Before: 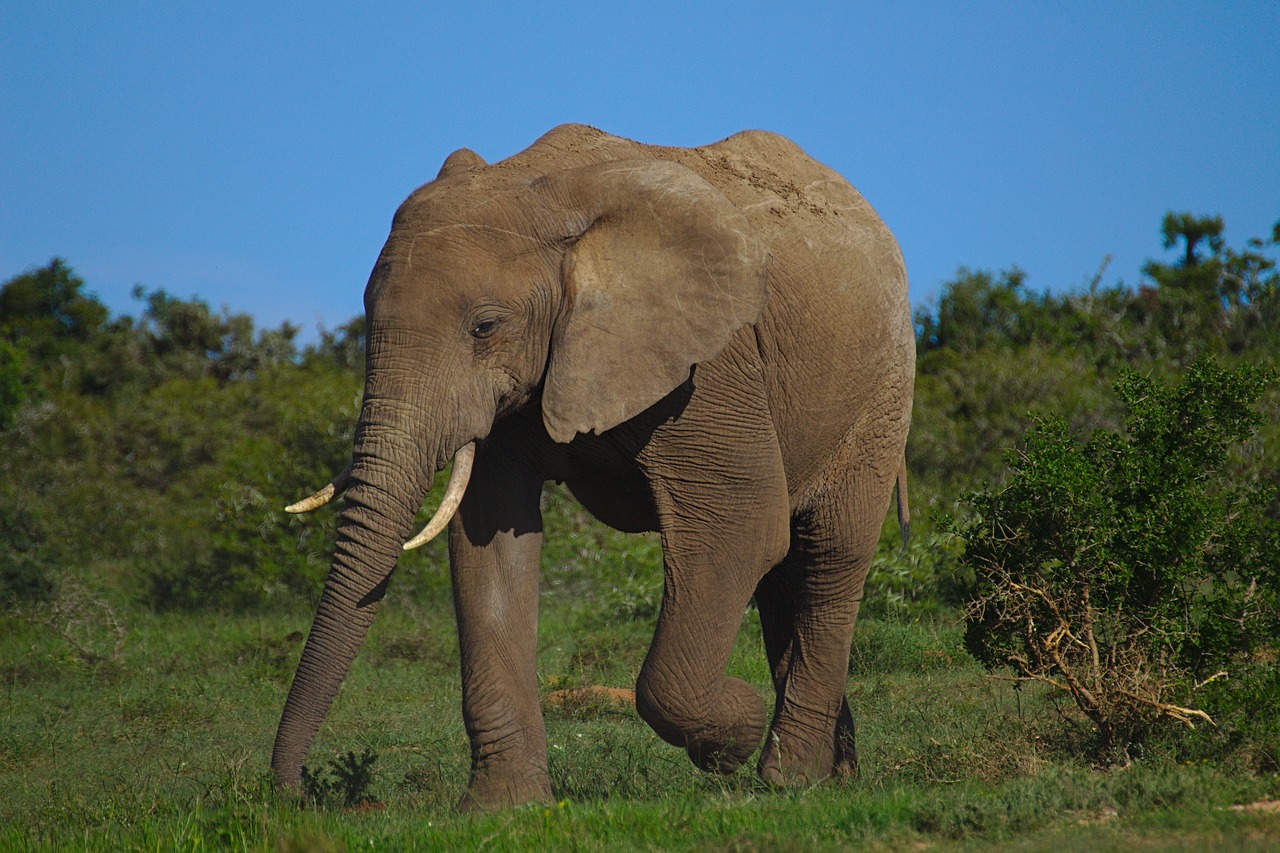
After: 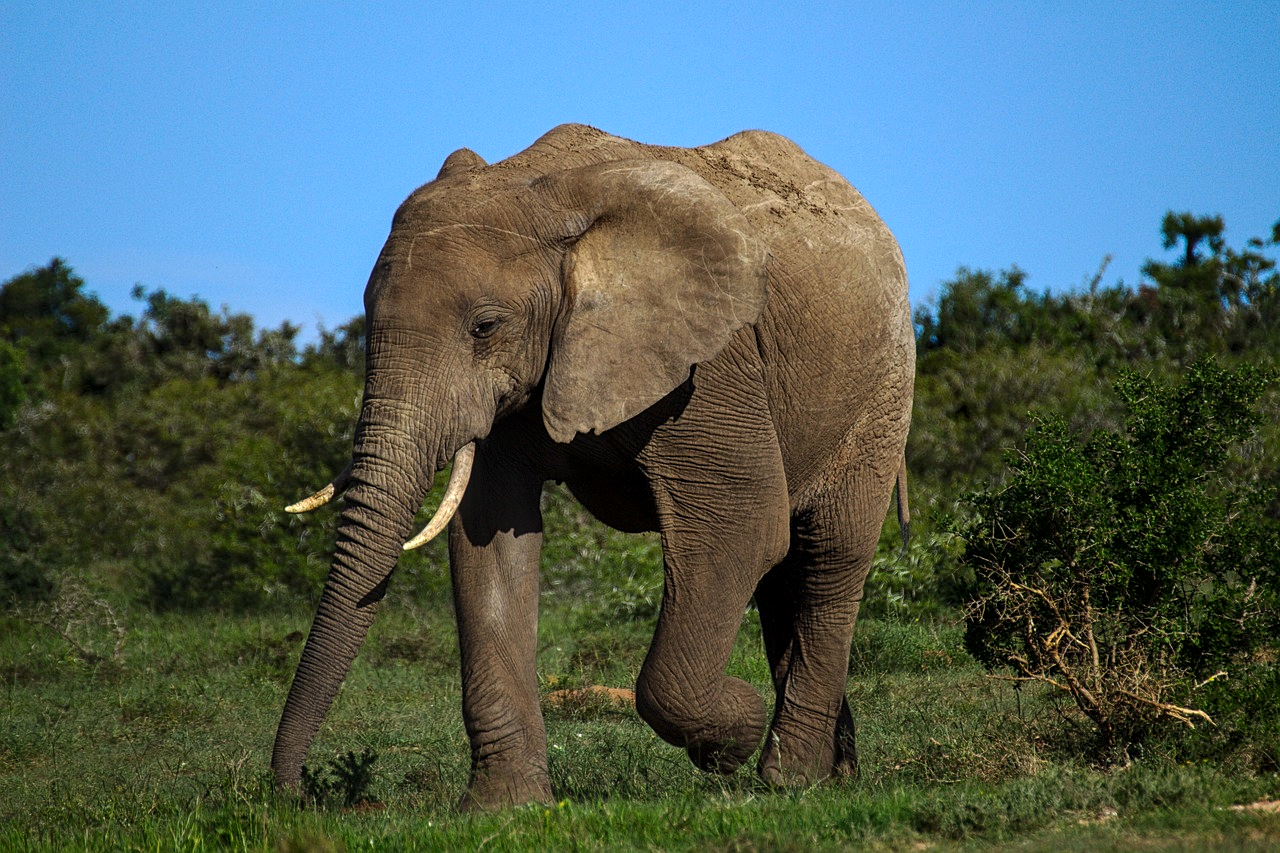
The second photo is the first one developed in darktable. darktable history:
tone equalizer: -8 EV -0.752 EV, -7 EV -0.687 EV, -6 EV -0.609 EV, -5 EV -0.389 EV, -3 EV 0.371 EV, -2 EV 0.6 EV, -1 EV 0.688 EV, +0 EV 0.758 EV, edges refinement/feathering 500, mask exposure compensation -1.57 EV, preserve details no
local contrast: on, module defaults
